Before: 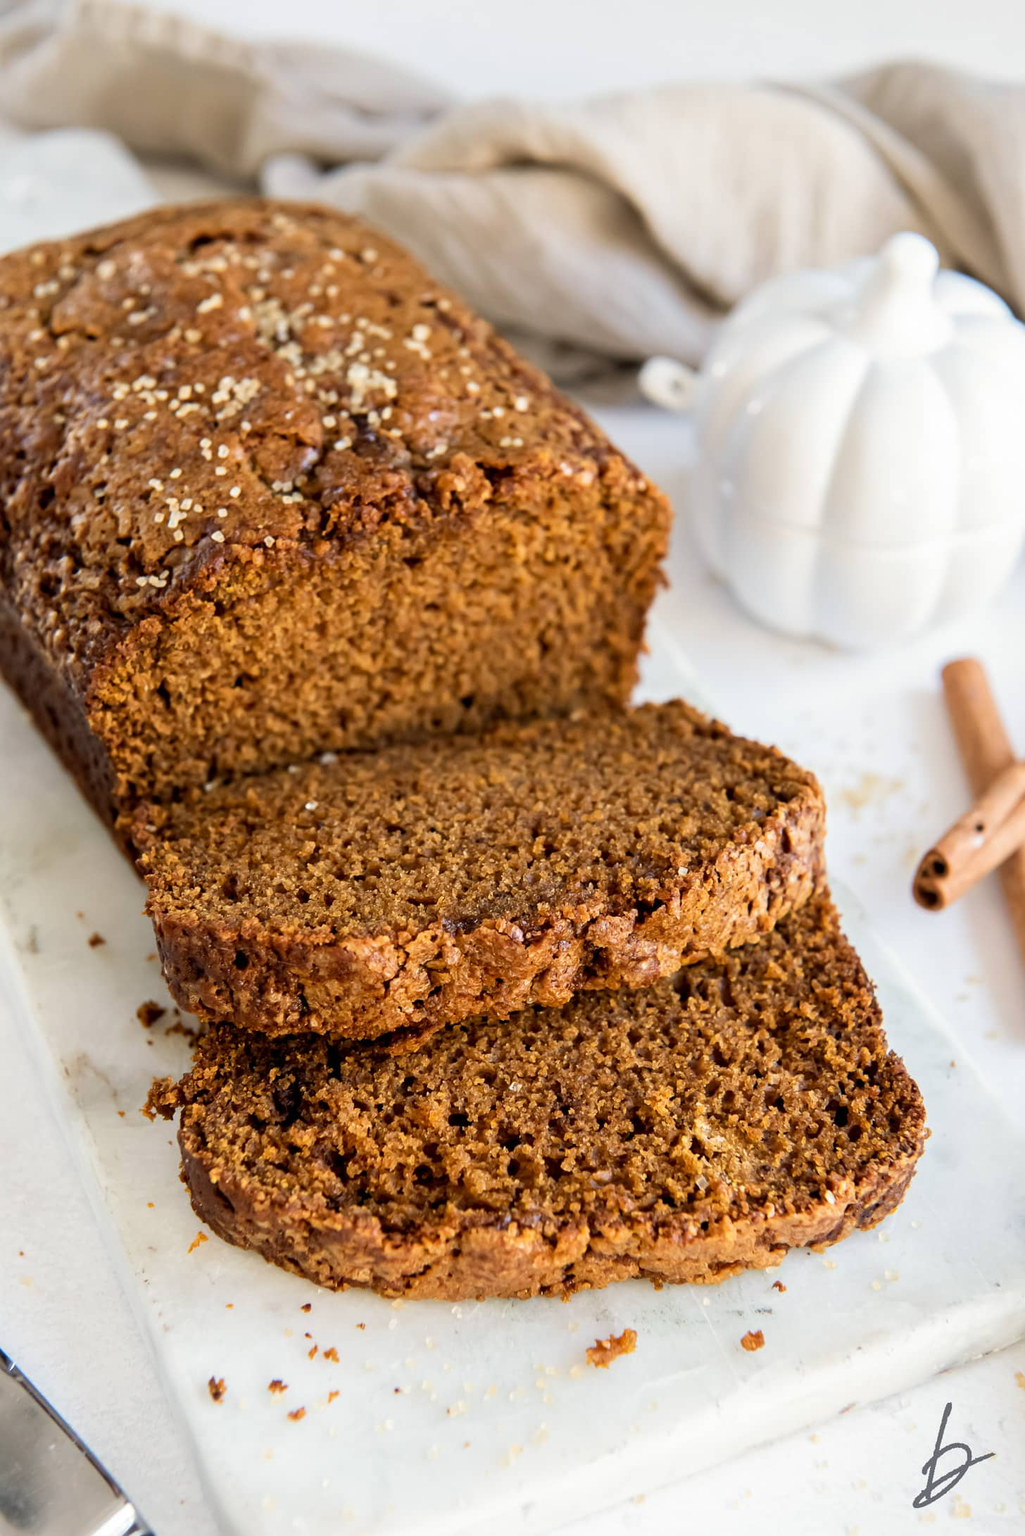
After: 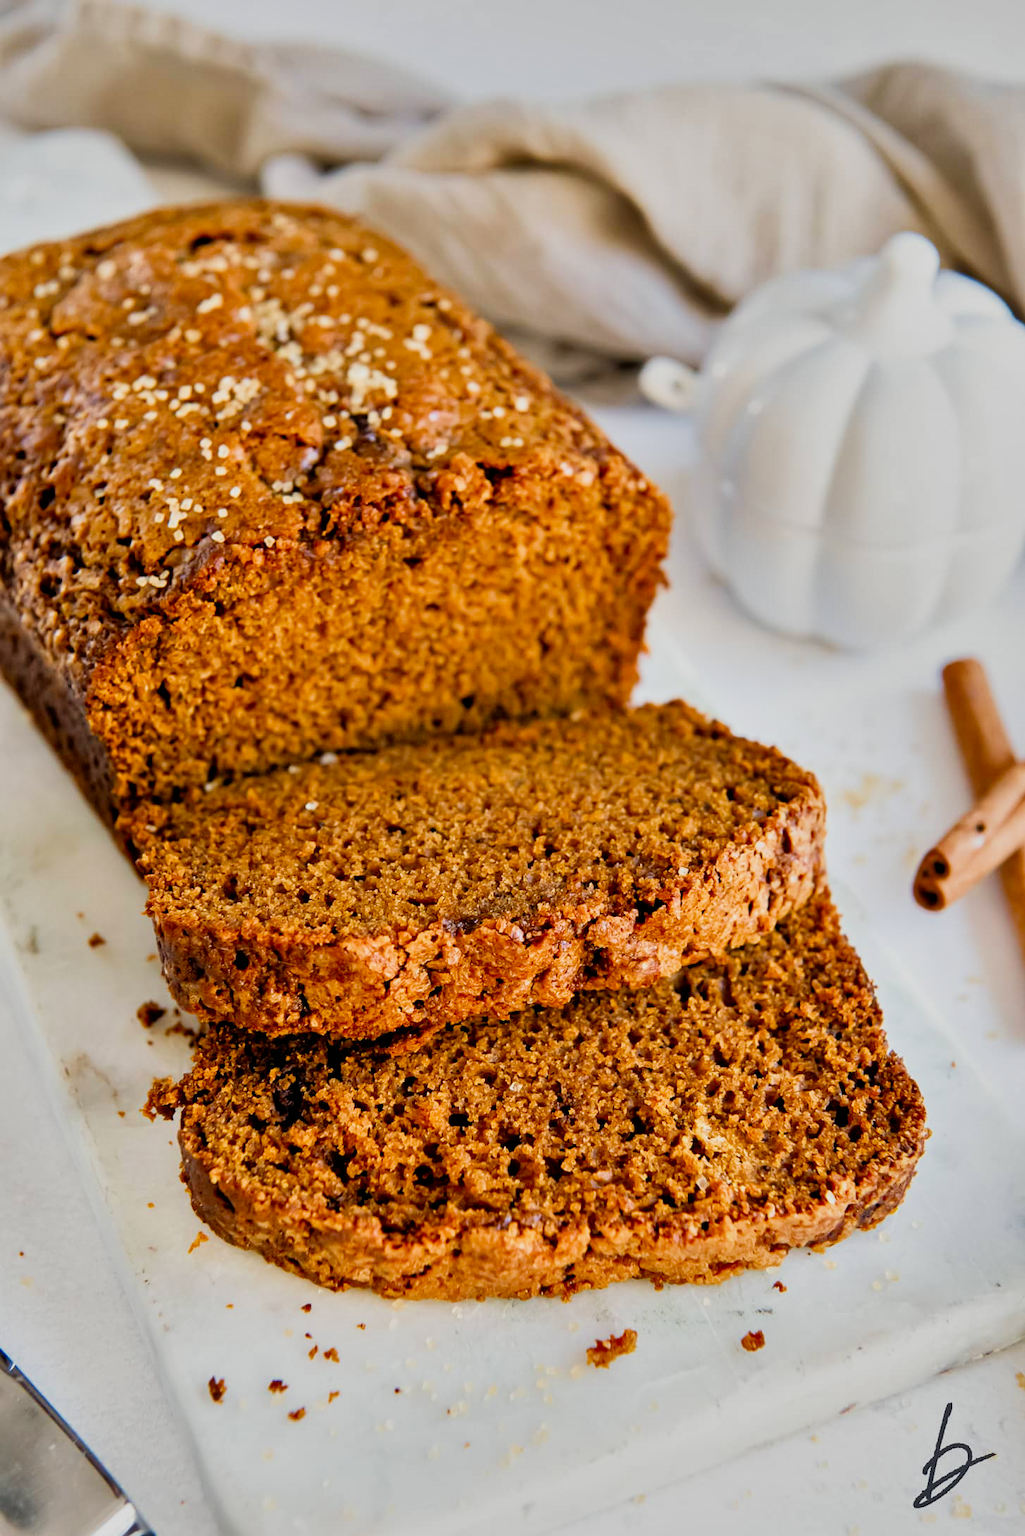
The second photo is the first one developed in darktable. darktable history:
exposure: black level correction 0.001, exposure 0.5 EV, compensate exposure bias true, compensate highlight preservation false
tone equalizer: on, module defaults
shadows and highlights: shadows 60, highlights -60.23, soften with gaussian
filmic rgb: black relative exposure -7.75 EV, white relative exposure 4.4 EV, threshold 3 EV, hardness 3.76, latitude 38.11%, contrast 0.966, highlights saturation mix 10%, shadows ↔ highlights balance 4.59%, color science v4 (2020), enable highlight reconstruction true
